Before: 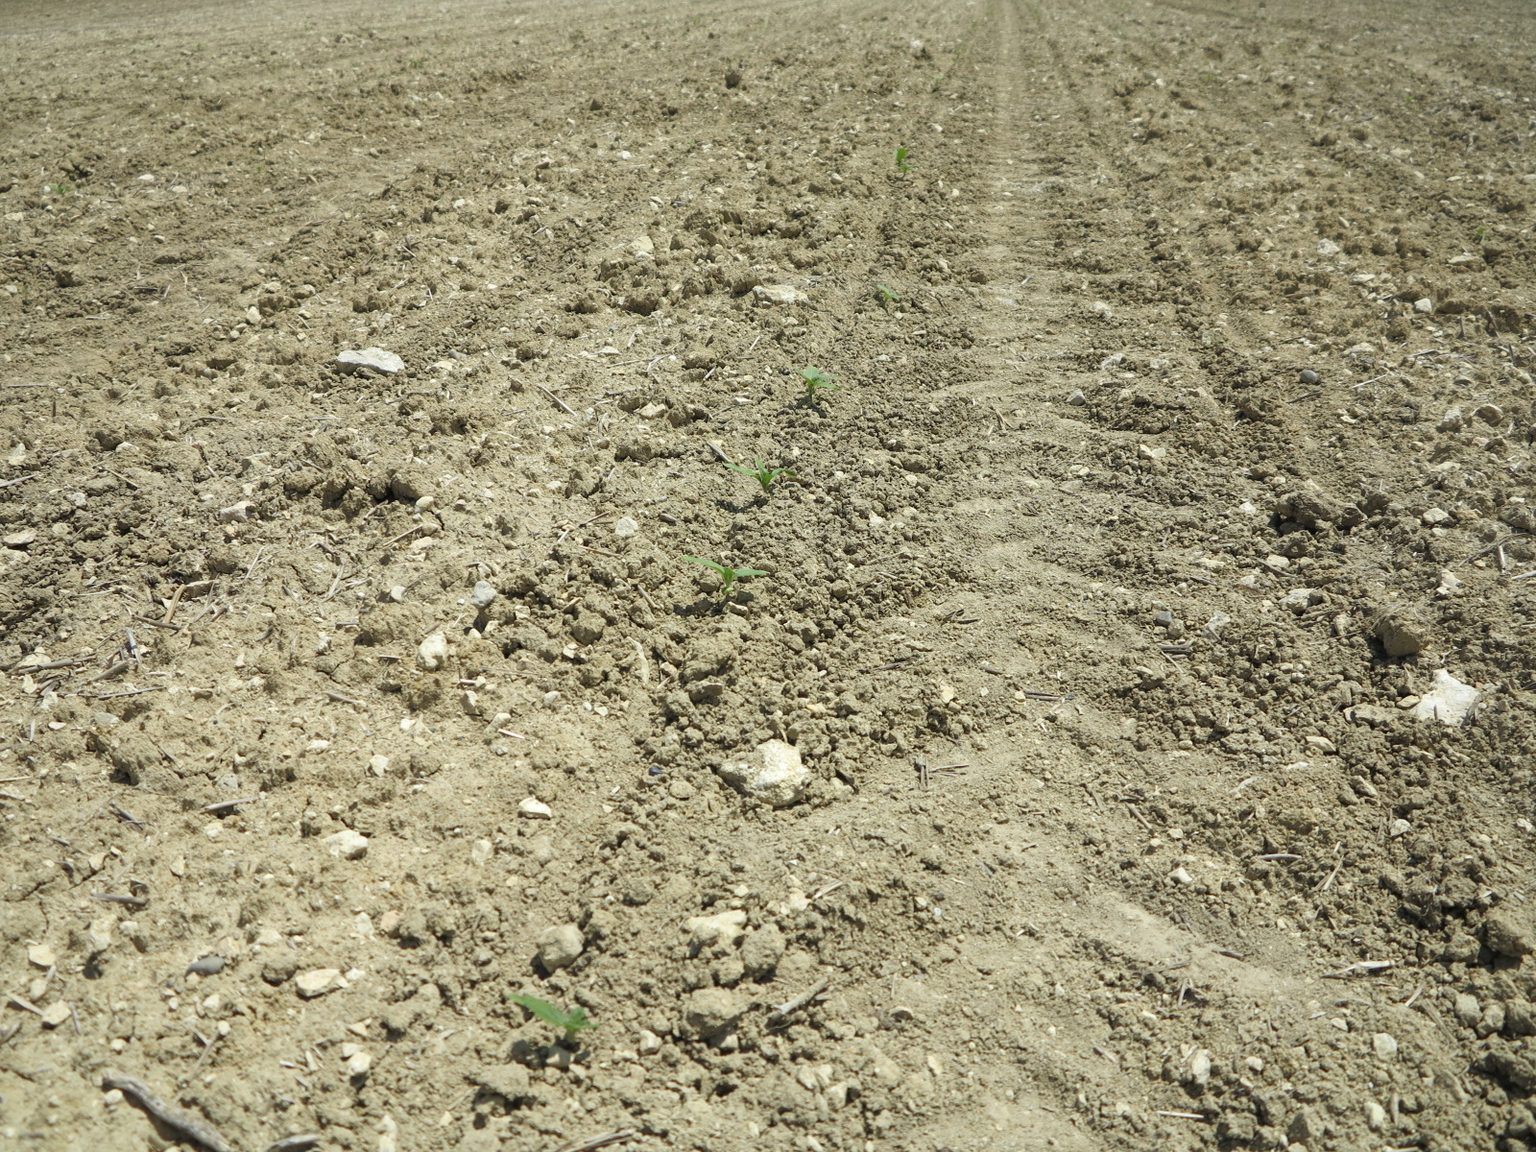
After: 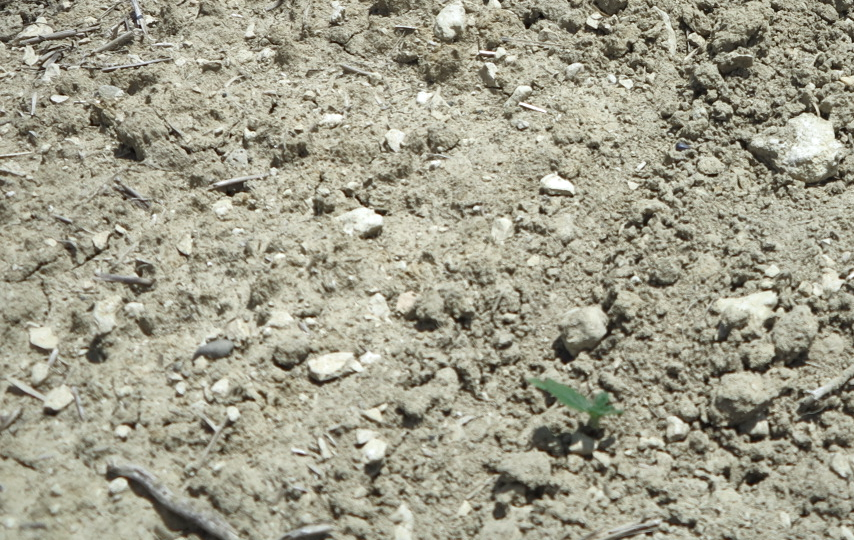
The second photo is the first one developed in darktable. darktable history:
local contrast: mode bilateral grid, contrast 20, coarseness 100, detail 150%, midtone range 0.2
exposure: exposure -0.041 EV, compensate highlight preservation false
white balance: red 0.974, blue 1.044
crop and rotate: top 54.778%, right 46.61%, bottom 0.159%
color zones: curves: ch0 [(0, 0.5) (0.125, 0.4) (0.25, 0.5) (0.375, 0.4) (0.5, 0.4) (0.625, 0.6) (0.75, 0.6) (0.875, 0.5)]; ch1 [(0, 0.35) (0.125, 0.45) (0.25, 0.35) (0.375, 0.35) (0.5, 0.35) (0.625, 0.35) (0.75, 0.45) (0.875, 0.35)]; ch2 [(0, 0.6) (0.125, 0.5) (0.25, 0.5) (0.375, 0.6) (0.5, 0.6) (0.625, 0.5) (0.75, 0.5) (0.875, 0.5)]
